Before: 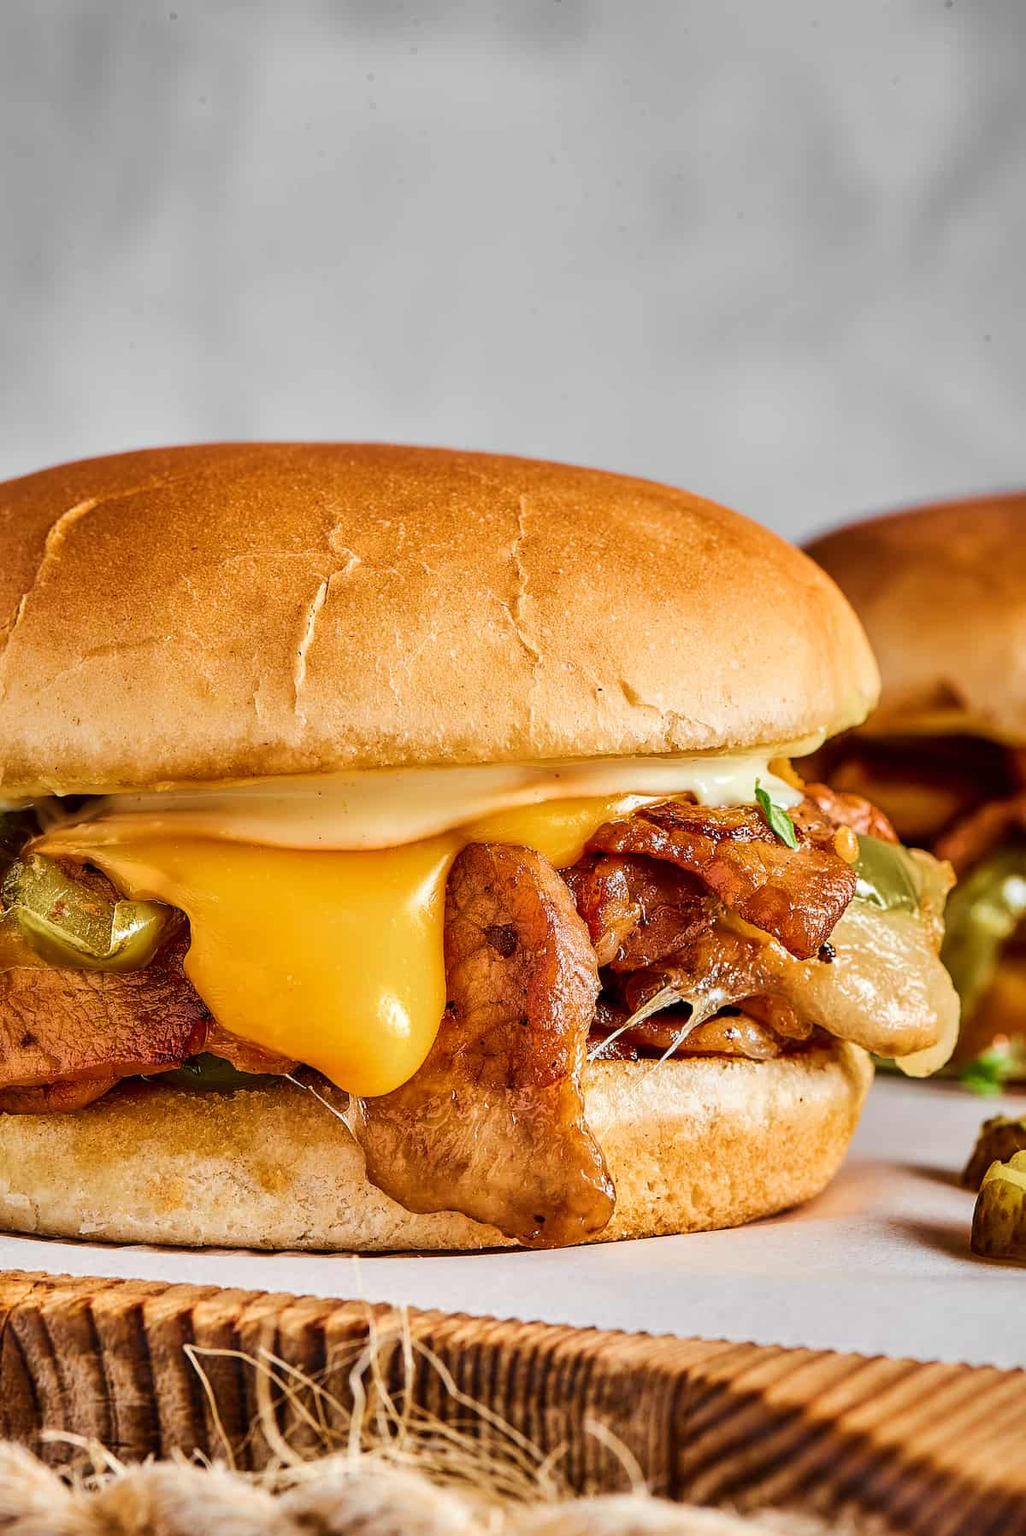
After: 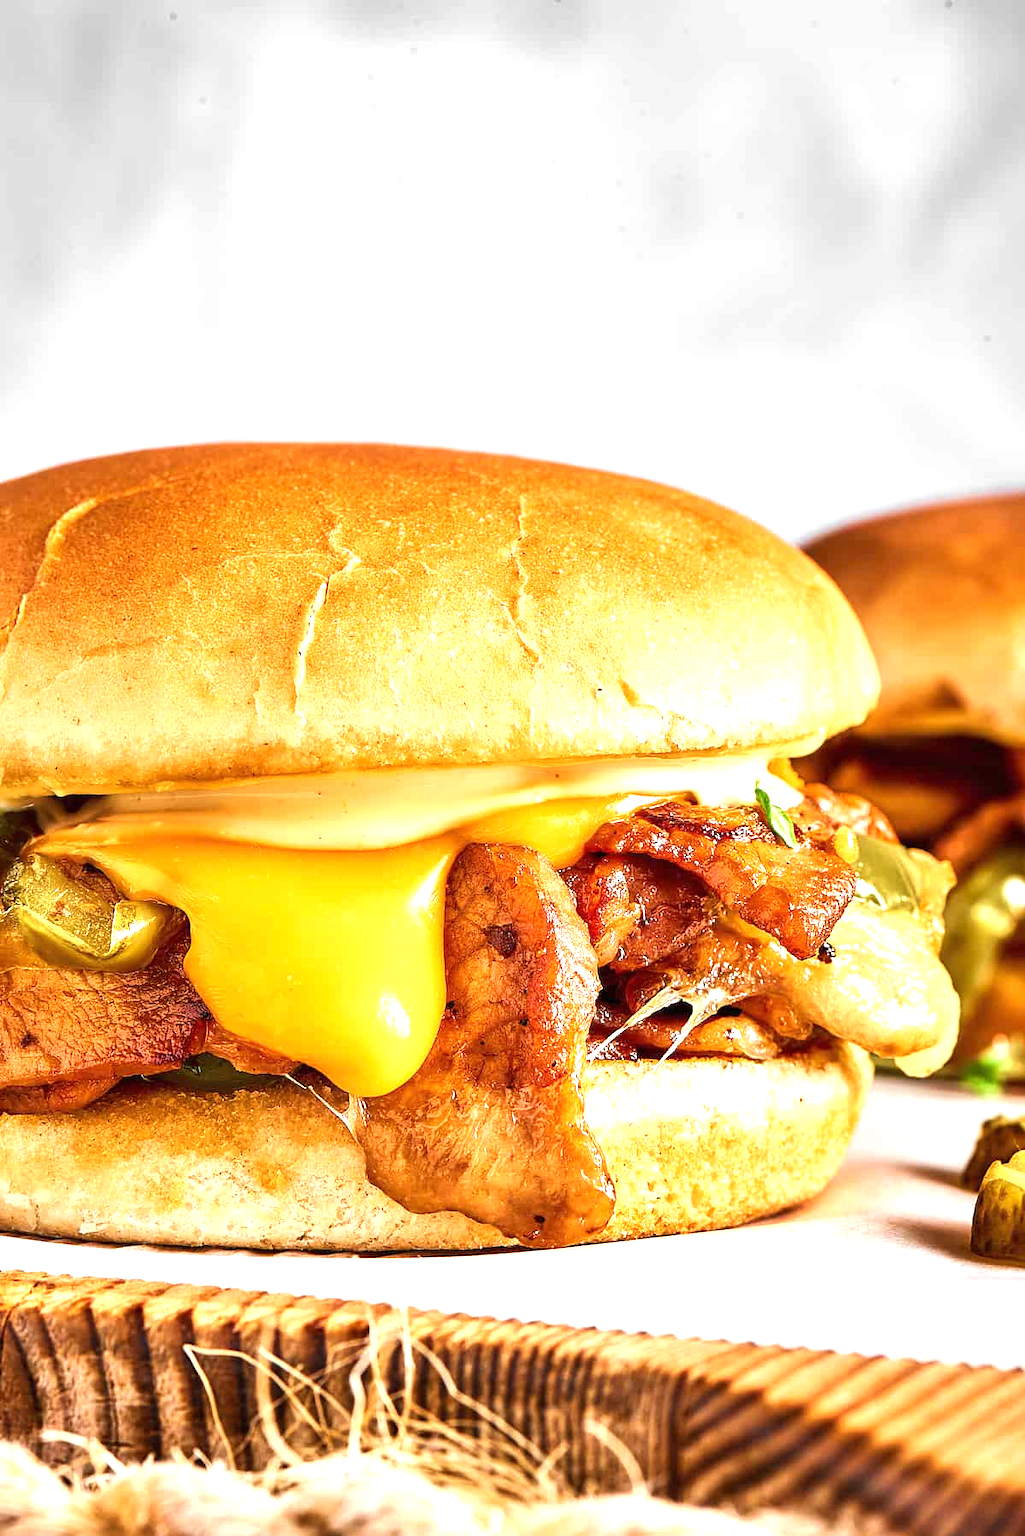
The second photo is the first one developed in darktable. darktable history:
exposure: black level correction 0, exposure 1.1 EV, compensate exposure bias true, compensate highlight preservation false
white balance: emerald 1
